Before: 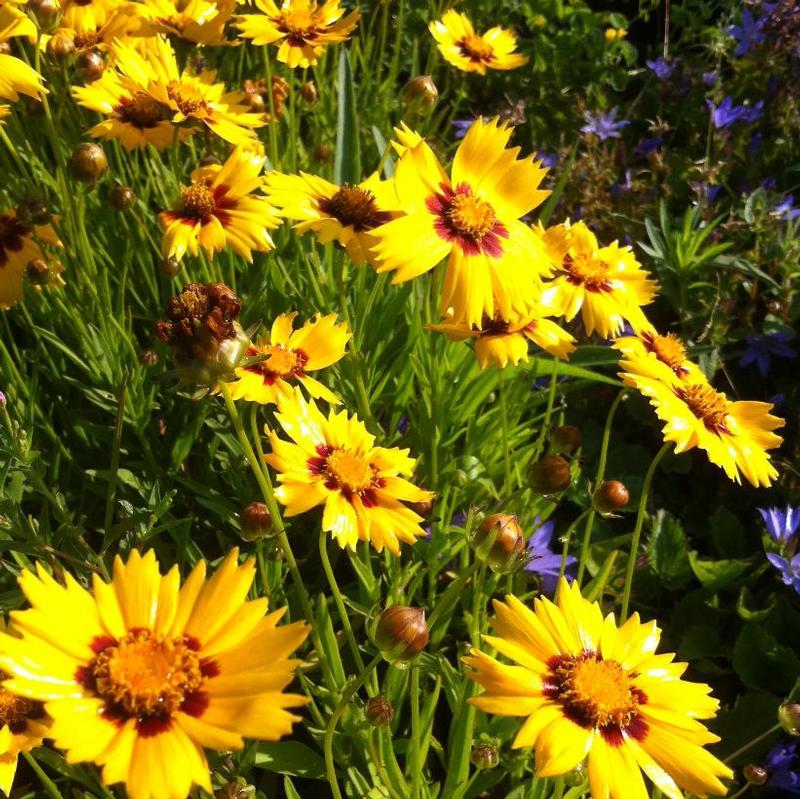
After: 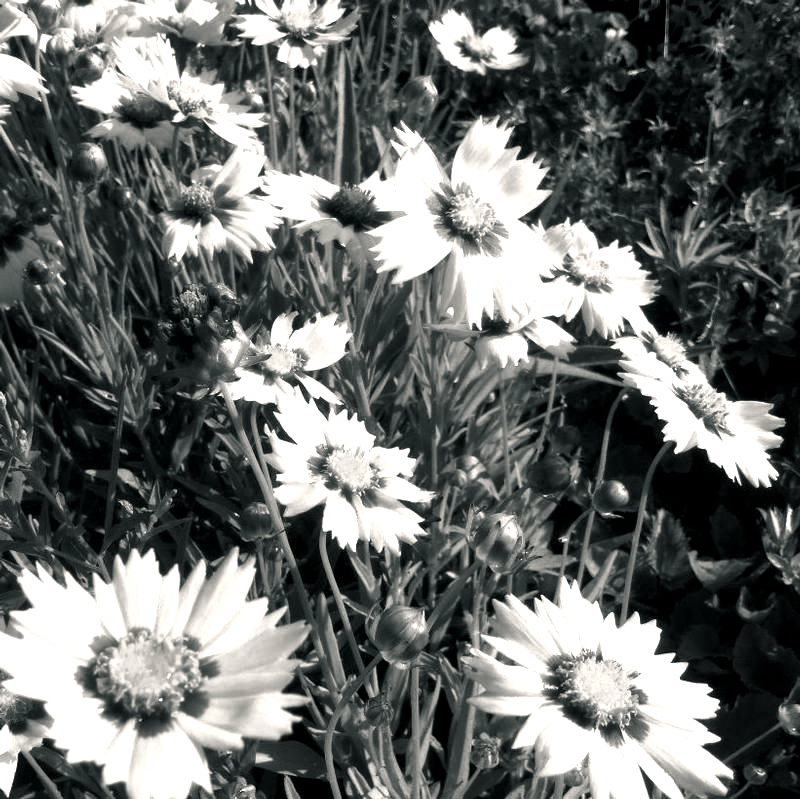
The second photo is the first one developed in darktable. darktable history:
color balance rgb: shadows lift › chroma 2.79%, shadows lift › hue 190.66°, power › hue 171.85°, highlights gain › chroma 2.16%, highlights gain › hue 75.26°, global offset › luminance -0.51%, perceptual saturation grading › highlights -33.8%, perceptual saturation grading › mid-tones 14.98%, perceptual saturation grading › shadows 48.43%, perceptual brilliance grading › highlights 15.68%, perceptual brilliance grading › mid-tones 6.62%, perceptual brilliance grading › shadows -14.98%, global vibrance 11.32%, contrast 5.05%
exposure: black level correction -0.003, exposure 0.04 EV, compensate highlight preservation false
local contrast: mode bilateral grid, contrast 20, coarseness 50, detail 132%, midtone range 0.2
white balance: red 0.924, blue 1.095
color calibration: output gray [0.714, 0.278, 0, 0], illuminant same as pipeline (D50), adaptation none (bypass)
